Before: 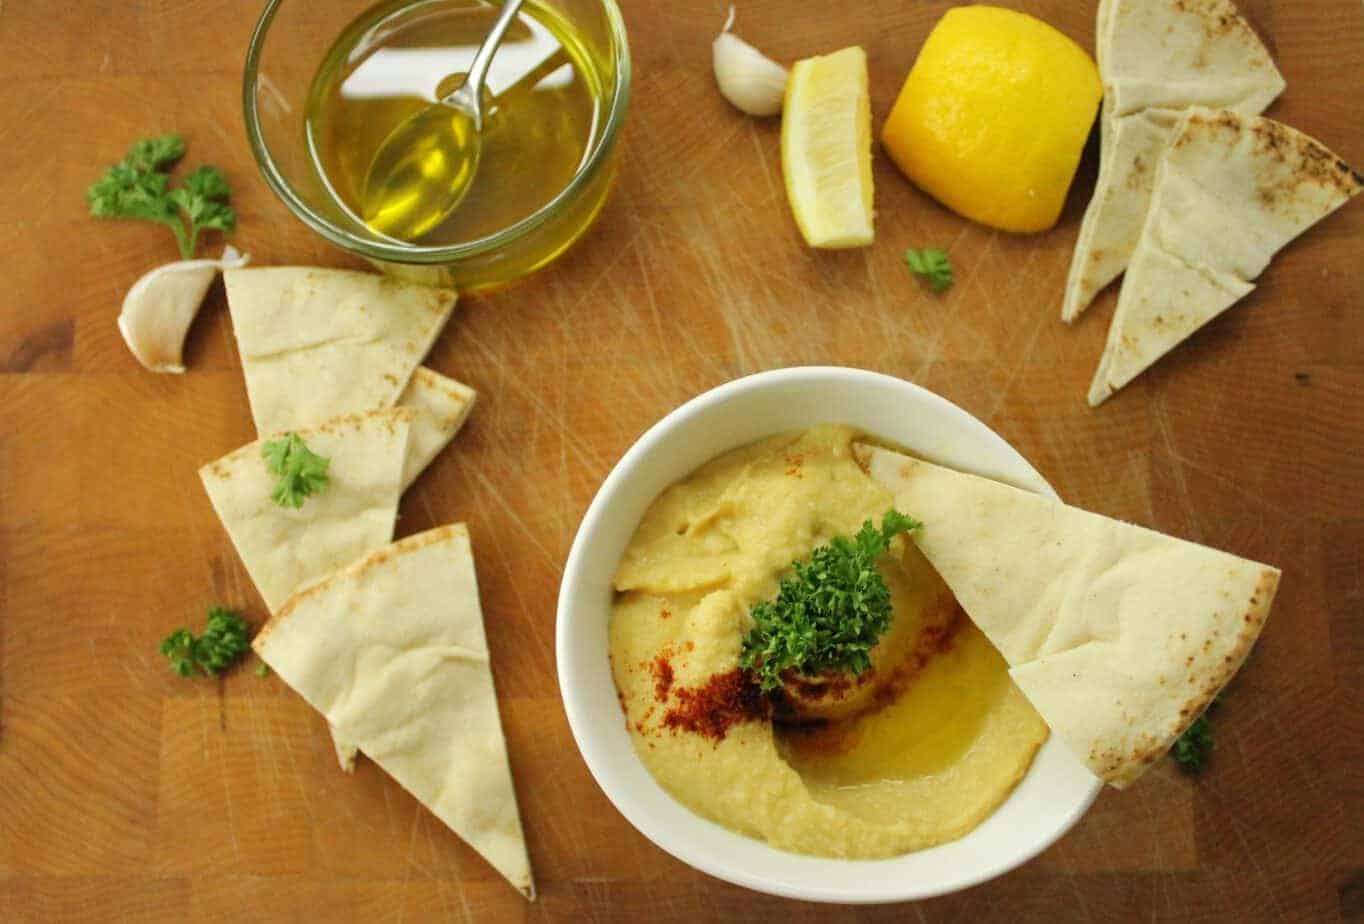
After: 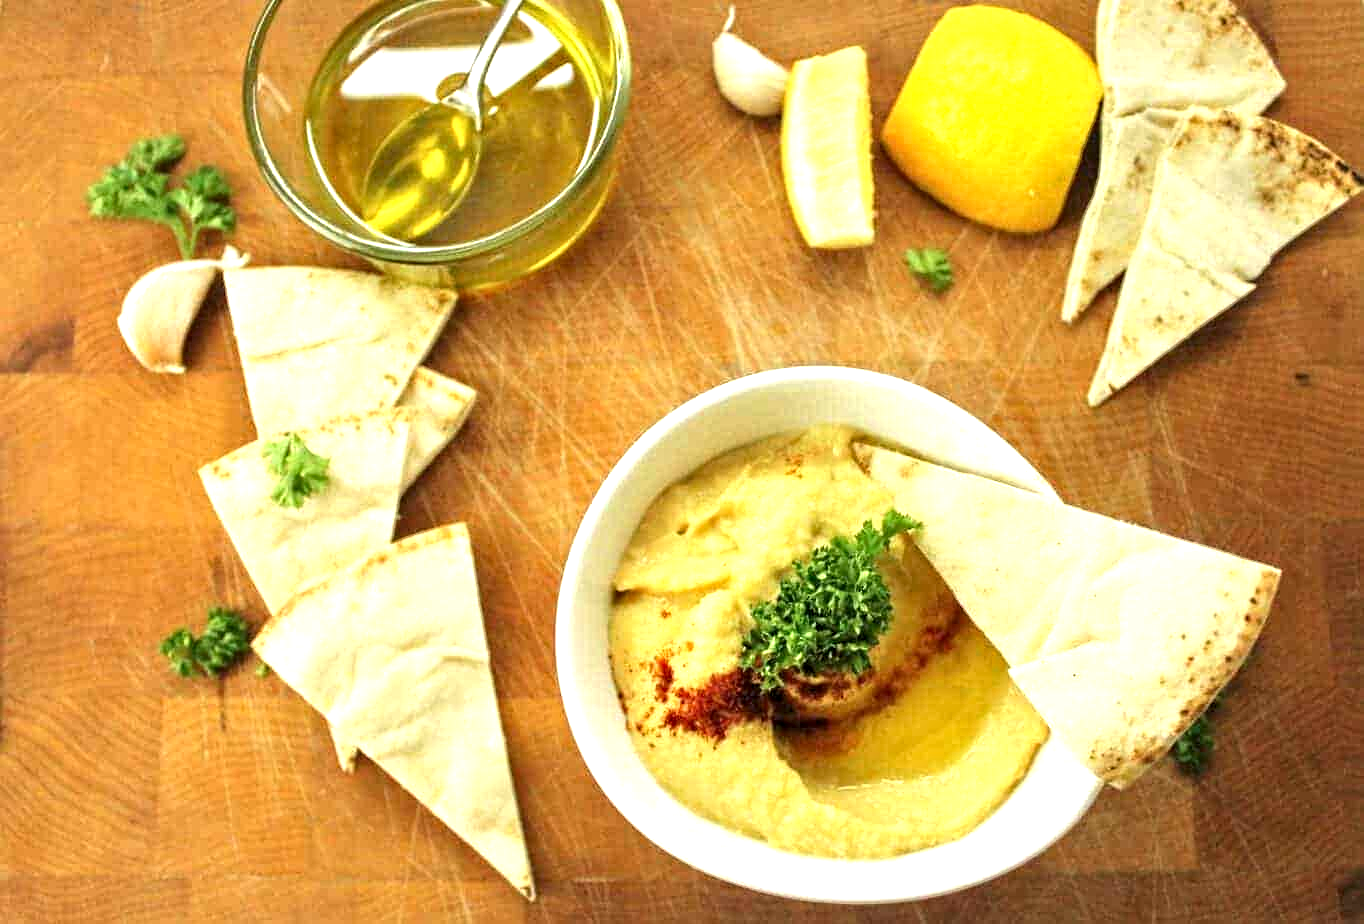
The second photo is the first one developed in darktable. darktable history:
exposure: exposure 1.001 EV, compensate highlight preservation false
contrast equalizer: y [[0.5, 0.542, 0.583, 0.625, 0.667, 0.708], [0.5 ×6], [0.5 ×6], [0 ×6], [0 ×6]], mix 0.582
